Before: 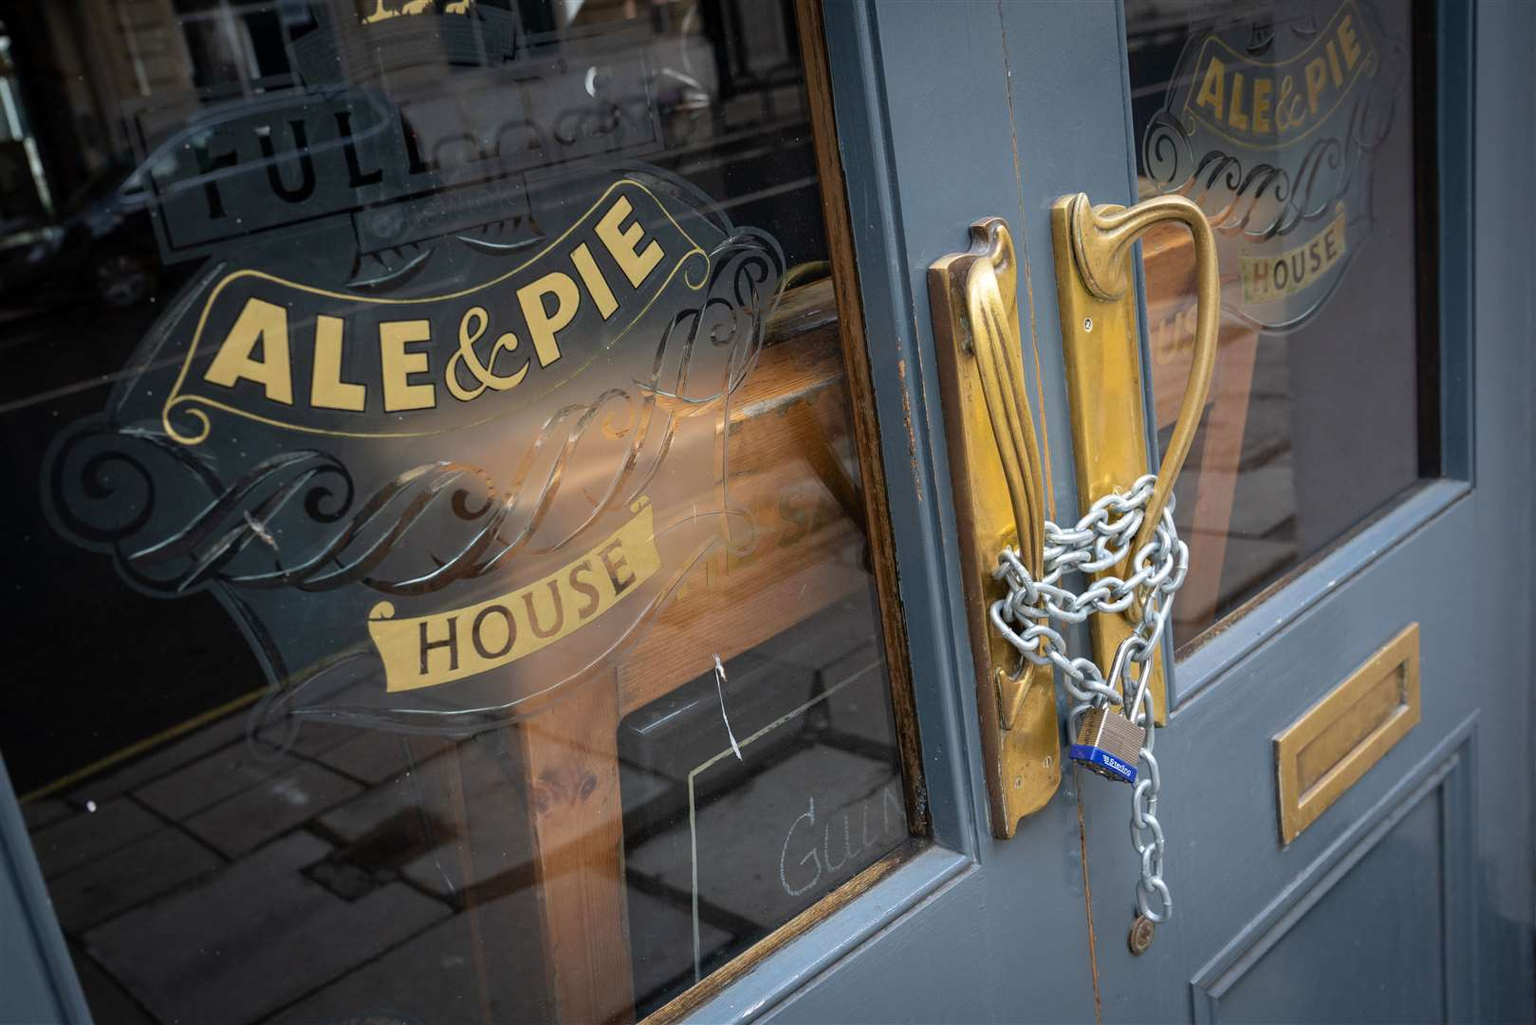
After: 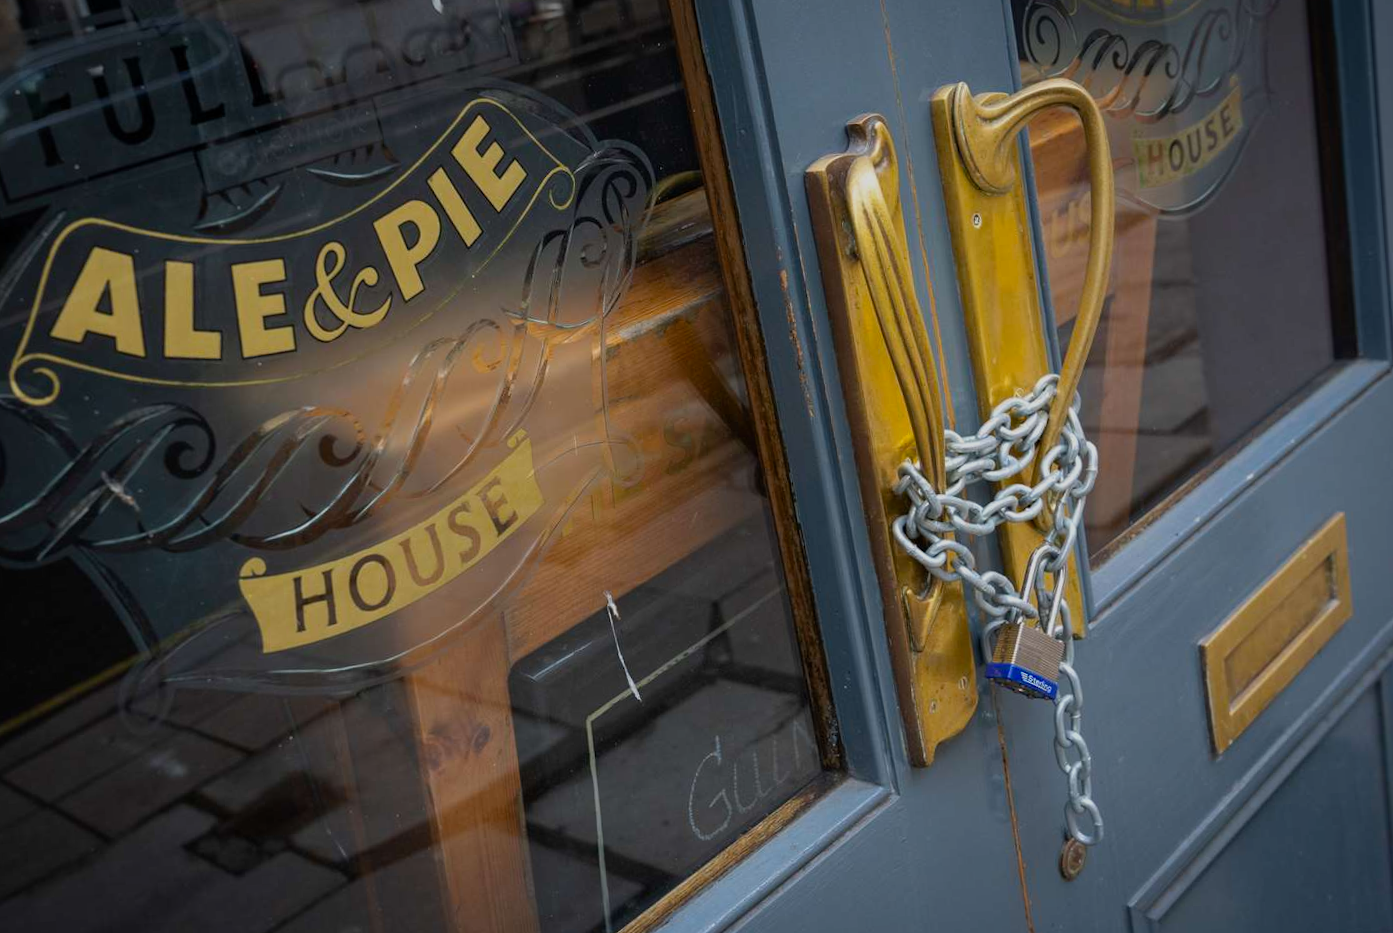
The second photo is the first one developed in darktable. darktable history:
crop and rotate: angle 3.57°, left 6.052%, top 5.685%
color balance rgb: perceptual saturation grading › global saturation 14.745%, global vibrance 20%
exposure: exposure -0.564 EV, compensate highlight preservation false
